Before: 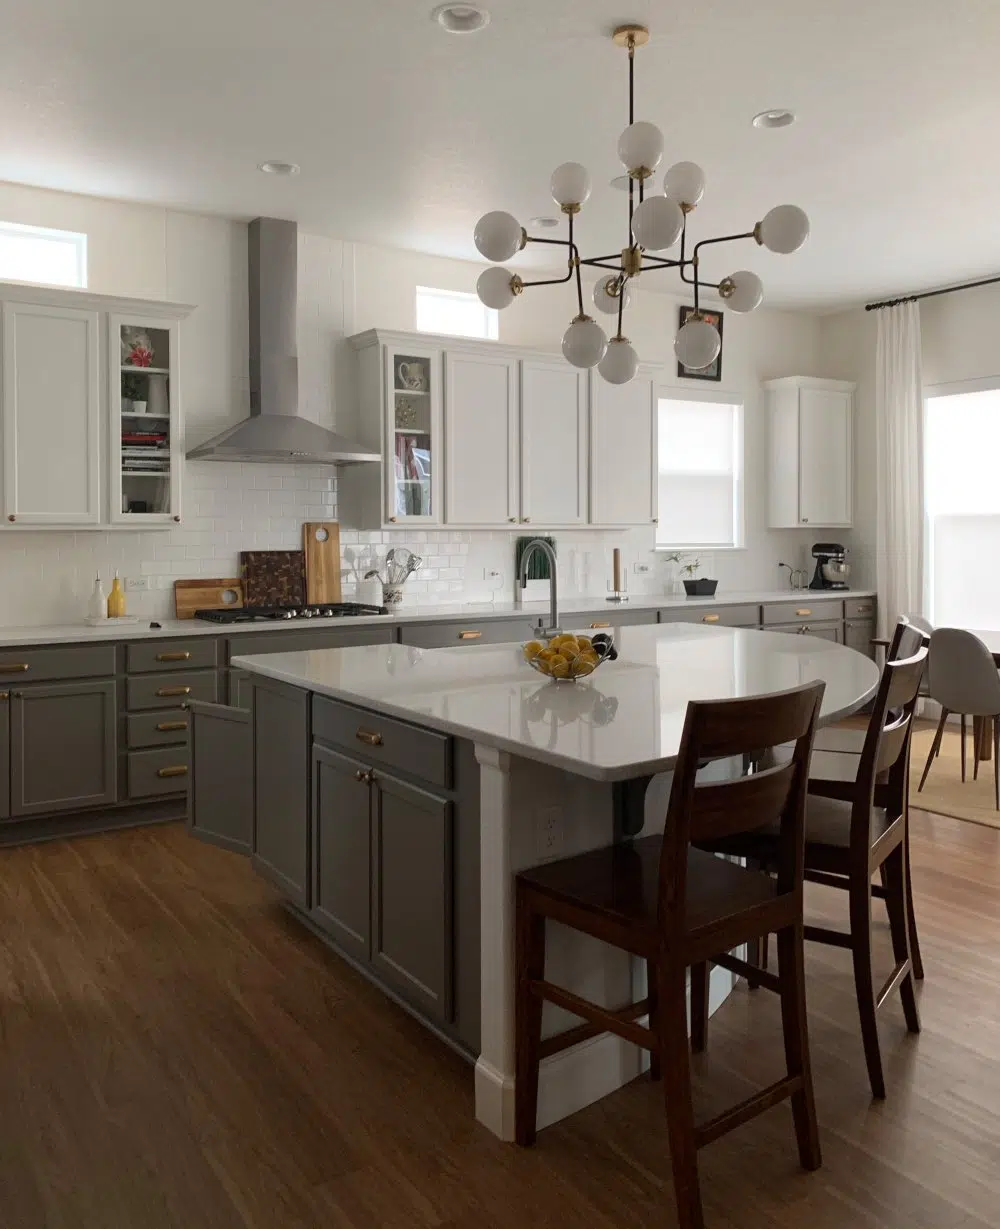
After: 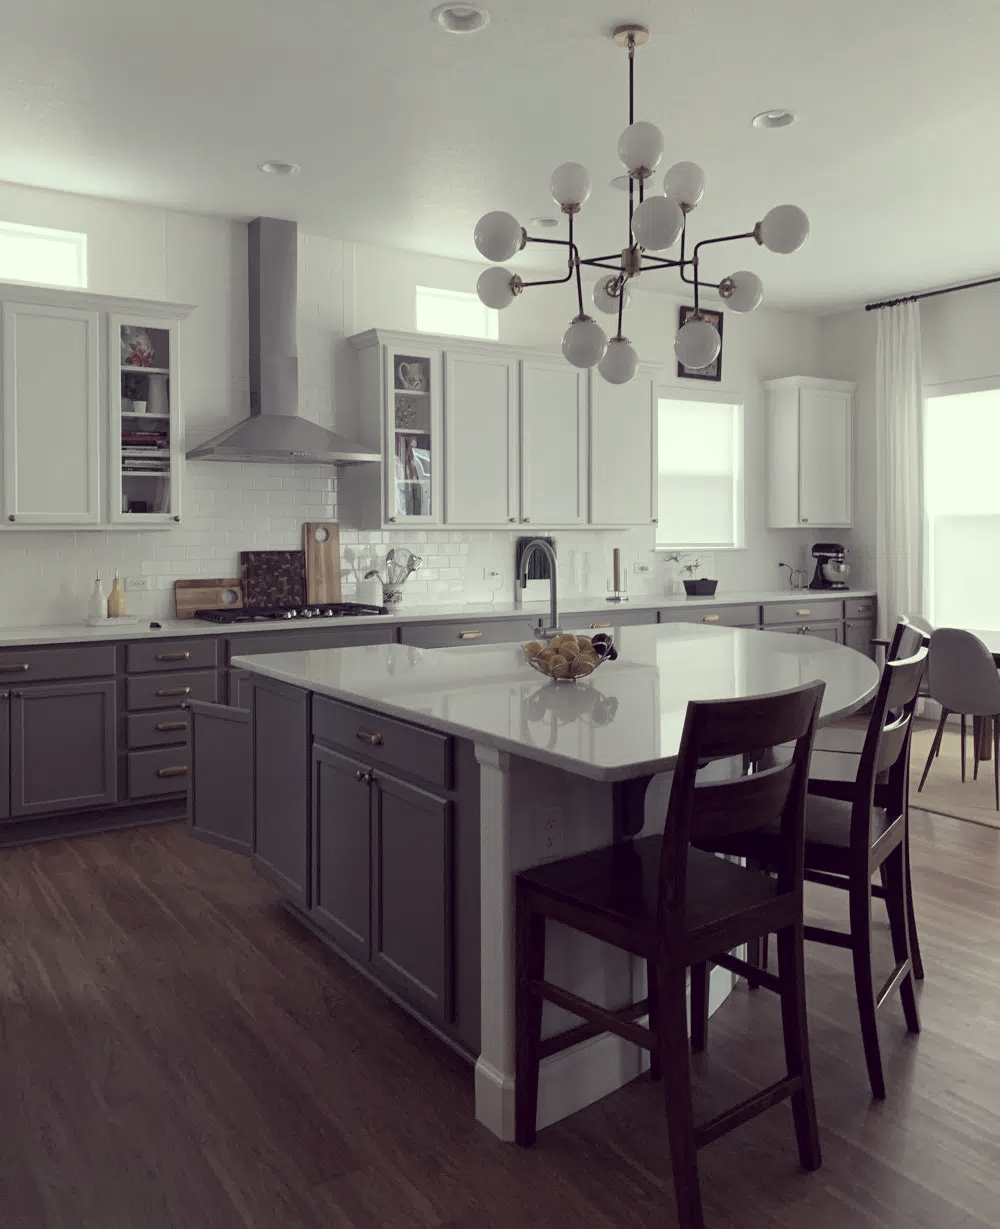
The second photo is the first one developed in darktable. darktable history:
color correction: highlights a* -20.17, highlights b* 20.27, shadows a* 20.03, shadows b* -20.46, saturation 0.43
white balance: emerald 1
color balance rgb: shadows lift › chroma 1.41%, shadows lift › hue 260°, power › chroma 0.5%, power › hue 260°, highlights gain › chroma 1%, highlights gain › hue 27°, saturation formula JzAzBz (2021)
